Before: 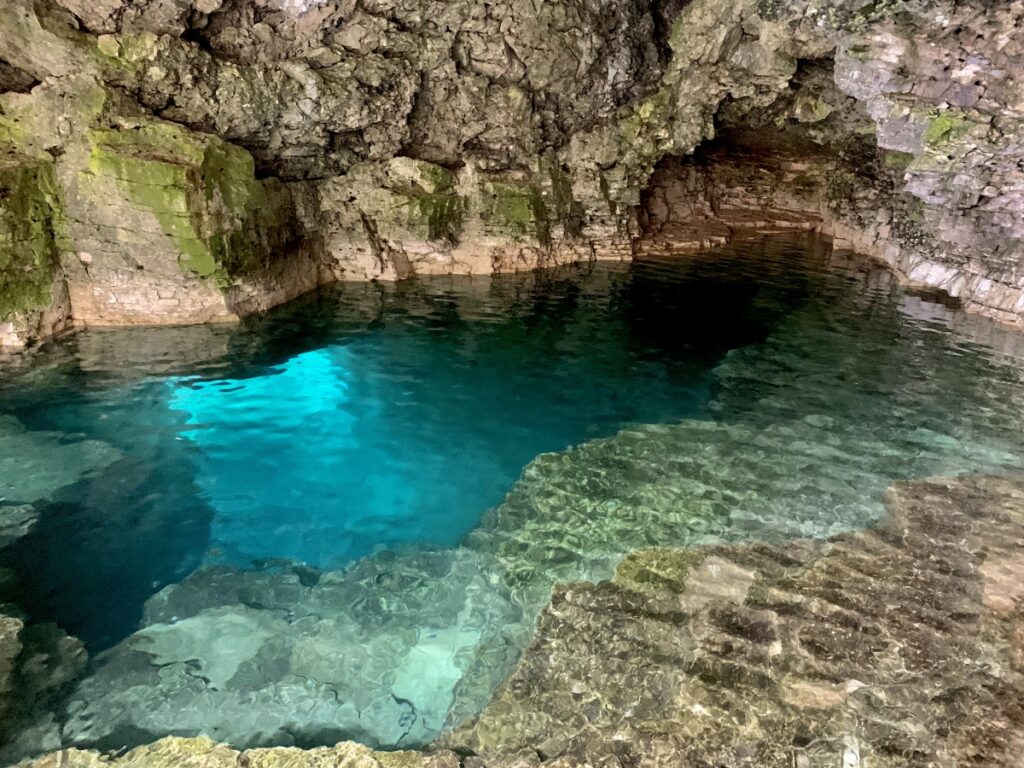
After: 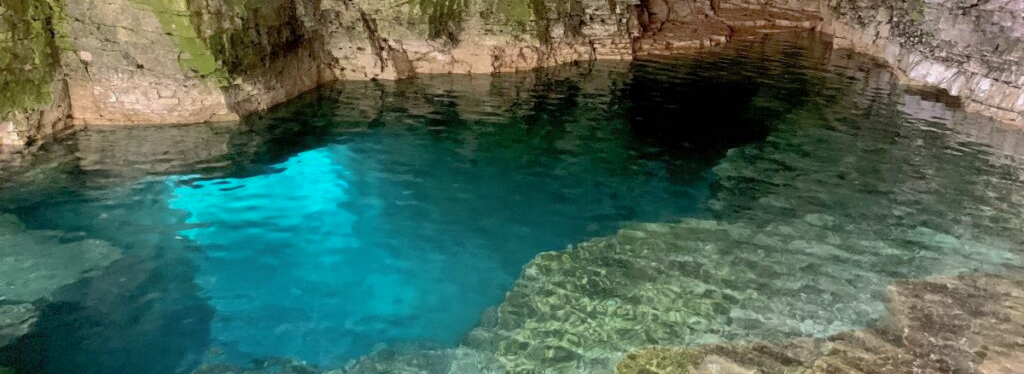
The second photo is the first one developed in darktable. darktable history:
shadows and highlights: on, module defaults
crop and rotate: top 26.286%, bottom 24.969%
